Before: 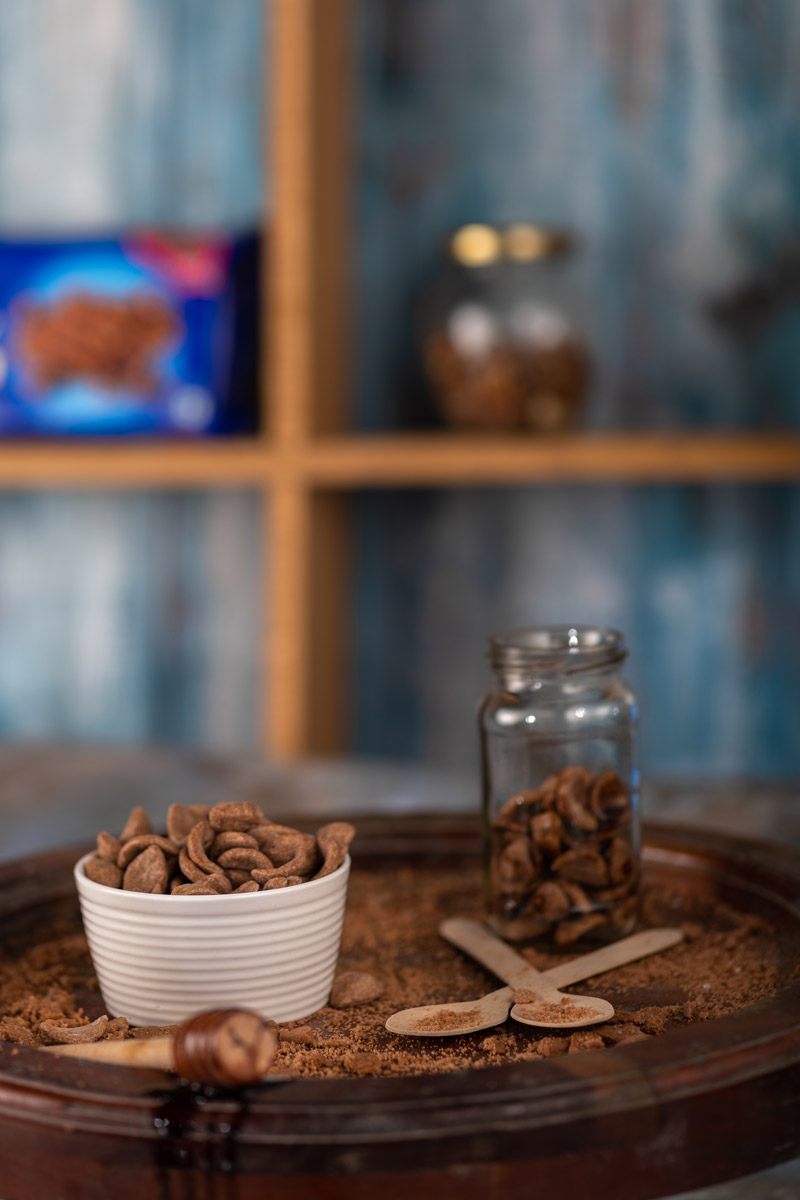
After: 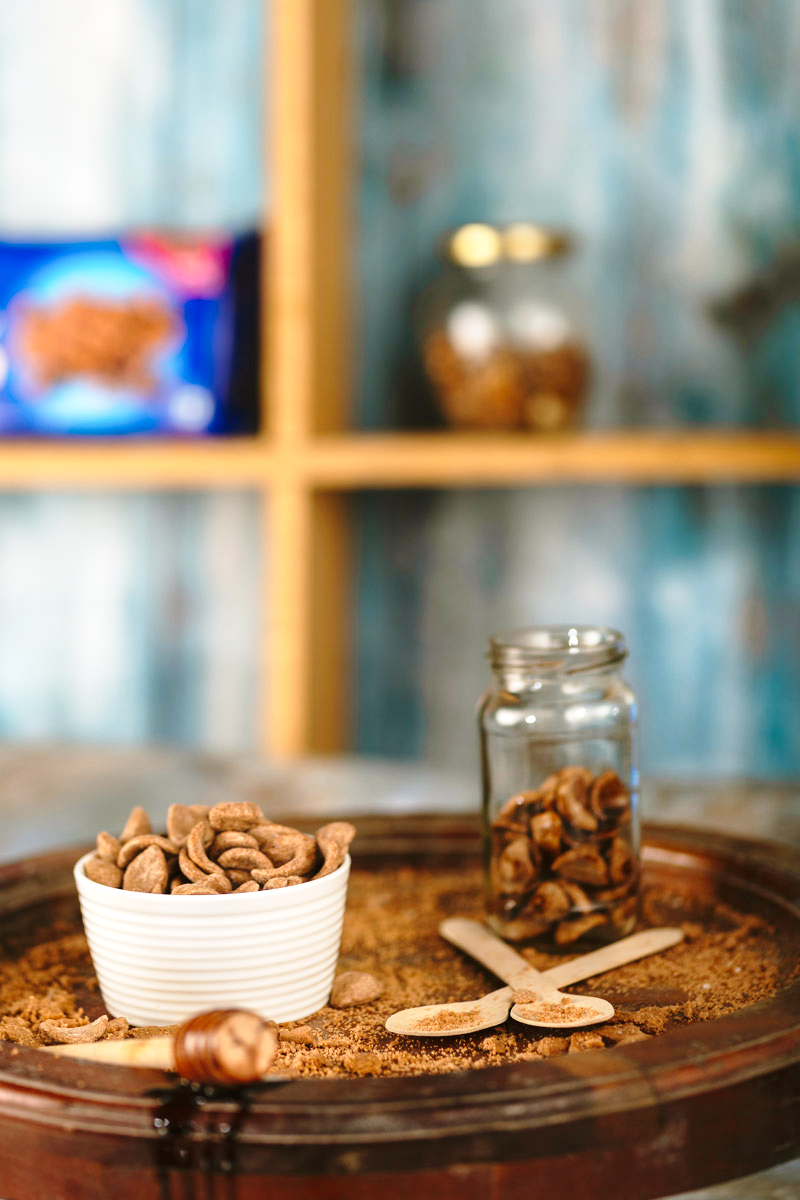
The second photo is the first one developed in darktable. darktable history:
base curve: curves: ch0 [(0, 0) (0.028, 0.03) (0.121, 0.232) (0.46, 0.748) (0.859, 0.968) (1, 1)], preserve colors none
color balance: mode lift, gamma, gain (sRGB), lift [1.04, 1, 1, 0.97], gamma [1.01, 1, 1, 0.97], gain [0.96, 1, 1, 0.97]
exposure: exposure 0.74 EV, compensate highlight preservation false
